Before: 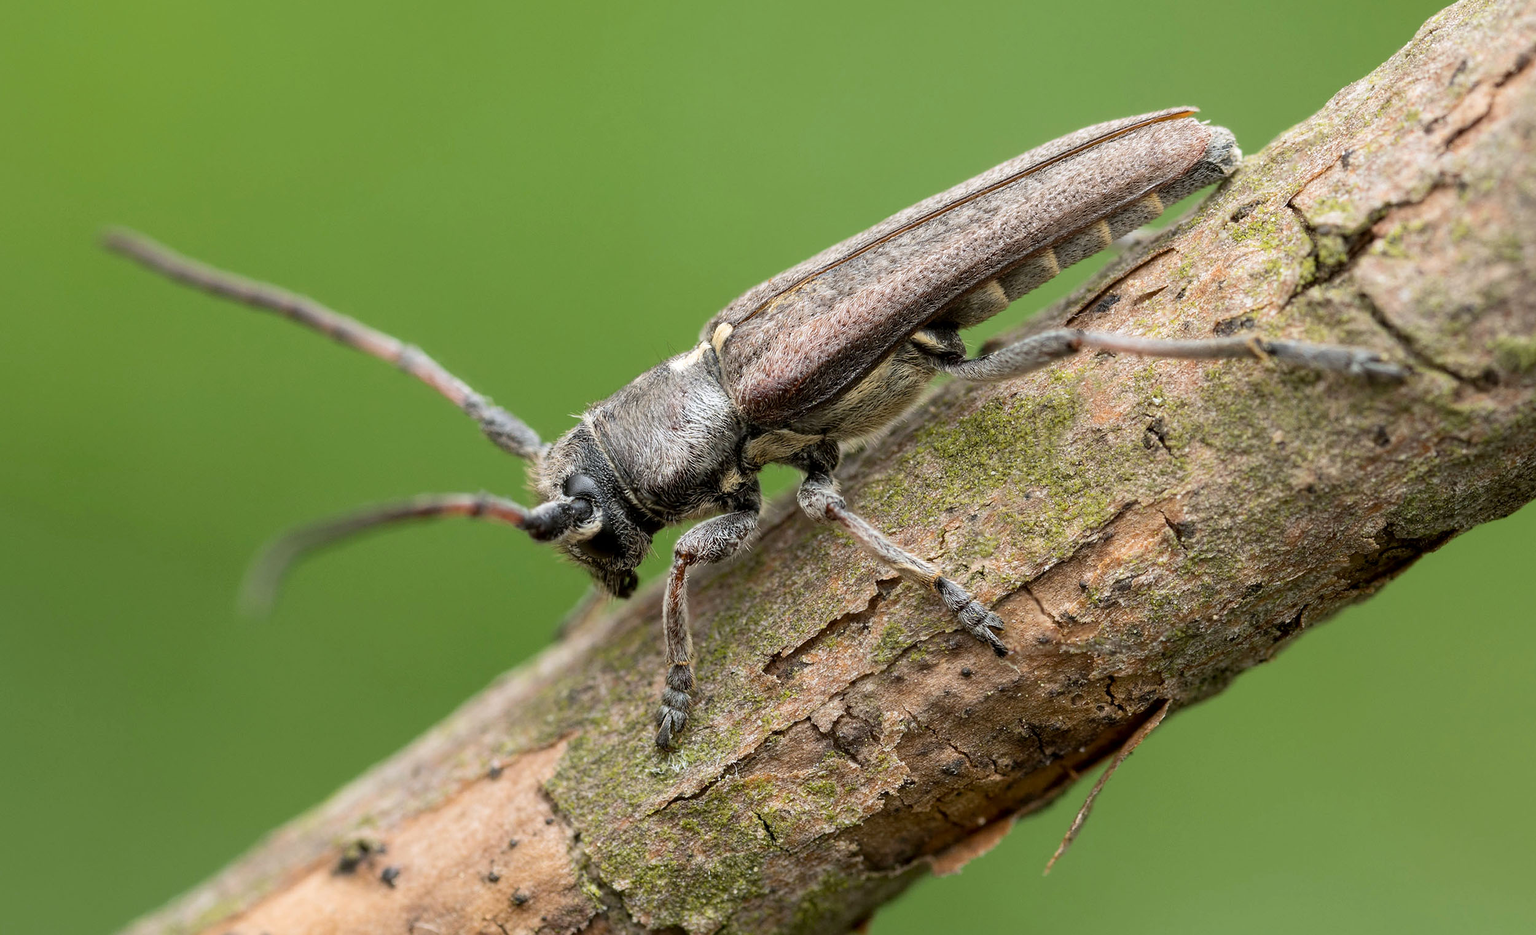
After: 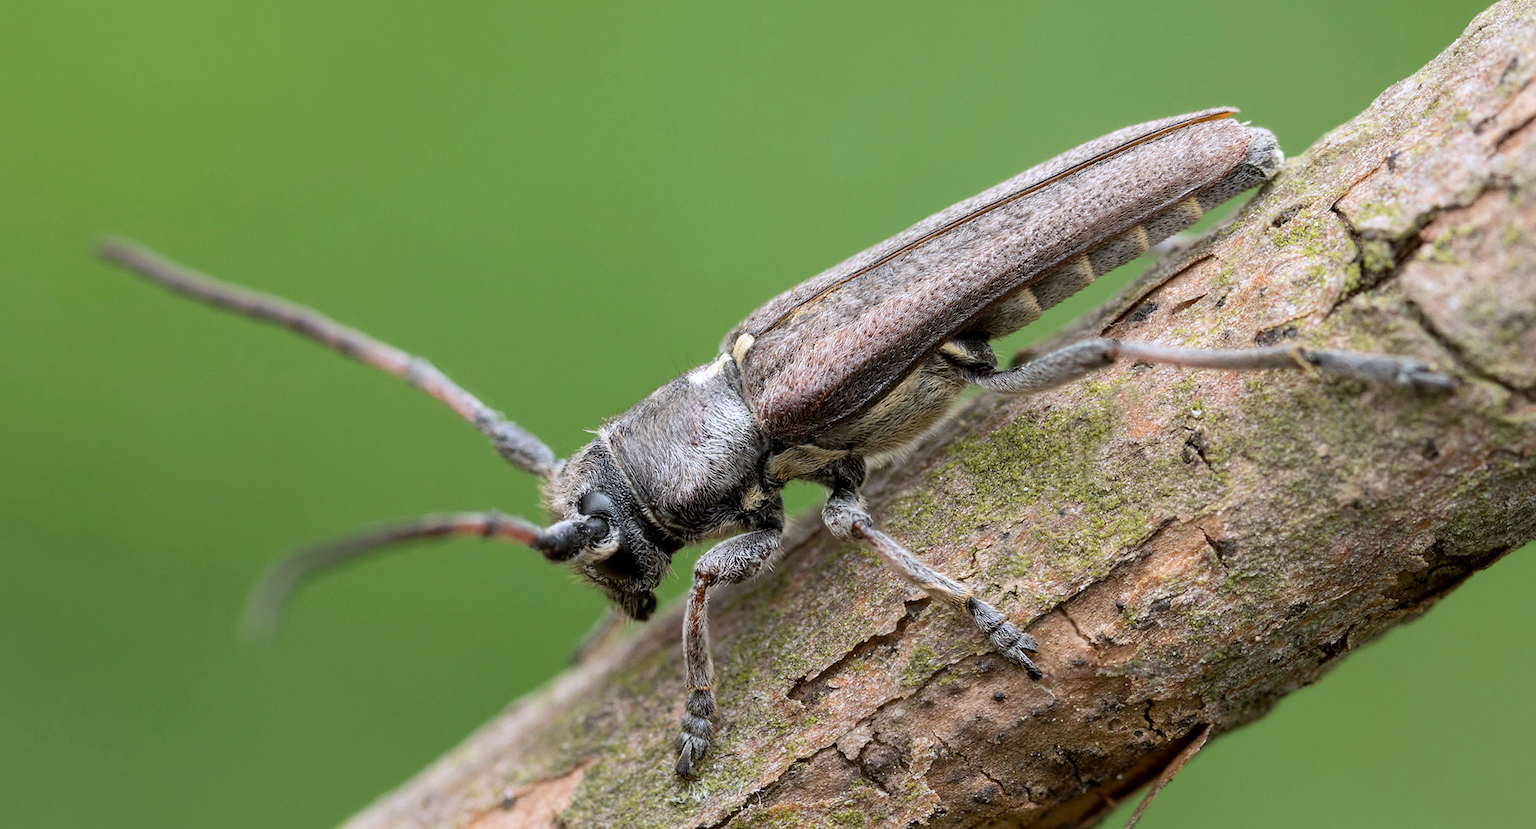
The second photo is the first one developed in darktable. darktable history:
crop and rotate: angle 0.2°, left 0.275%, right 3.127%, bottom 14.18%
color calibration: illuminant as shot in camera, x 0.358, y 0.373, temperature 4628.91 K
